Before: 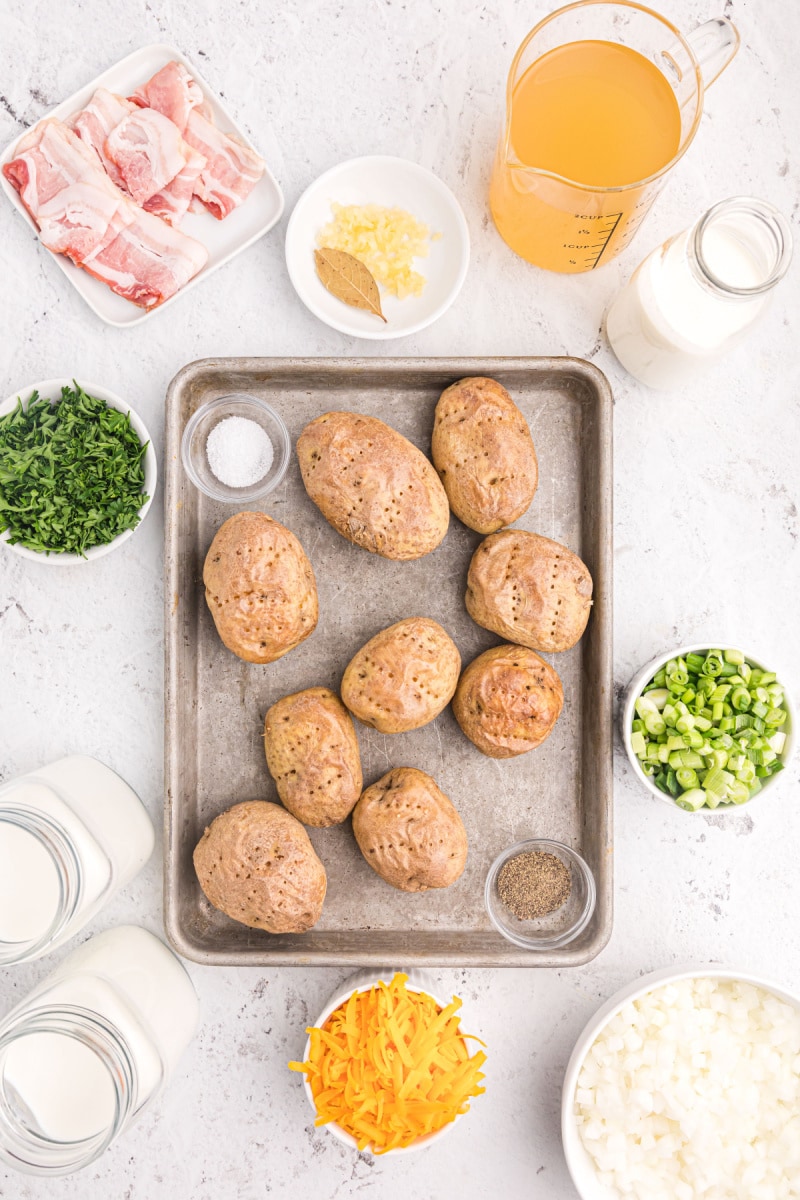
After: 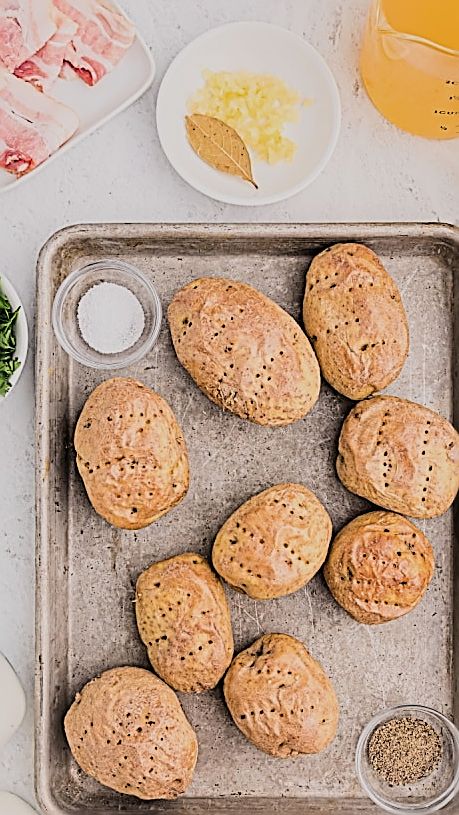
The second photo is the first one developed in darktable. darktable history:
filmic rgb: black relative exposure -7.5 EV, white relative exposure 5 EV, hardness 3.34, contrast 1.301, color science v6 (2022)
crop: left 16.22%, top 11.202%, right 26.284%, bottom 20.8%
shadows and highlights: shadows 25.67, white point adjustment -2.86, highlights -29.81
sharpen: amount 1.853
